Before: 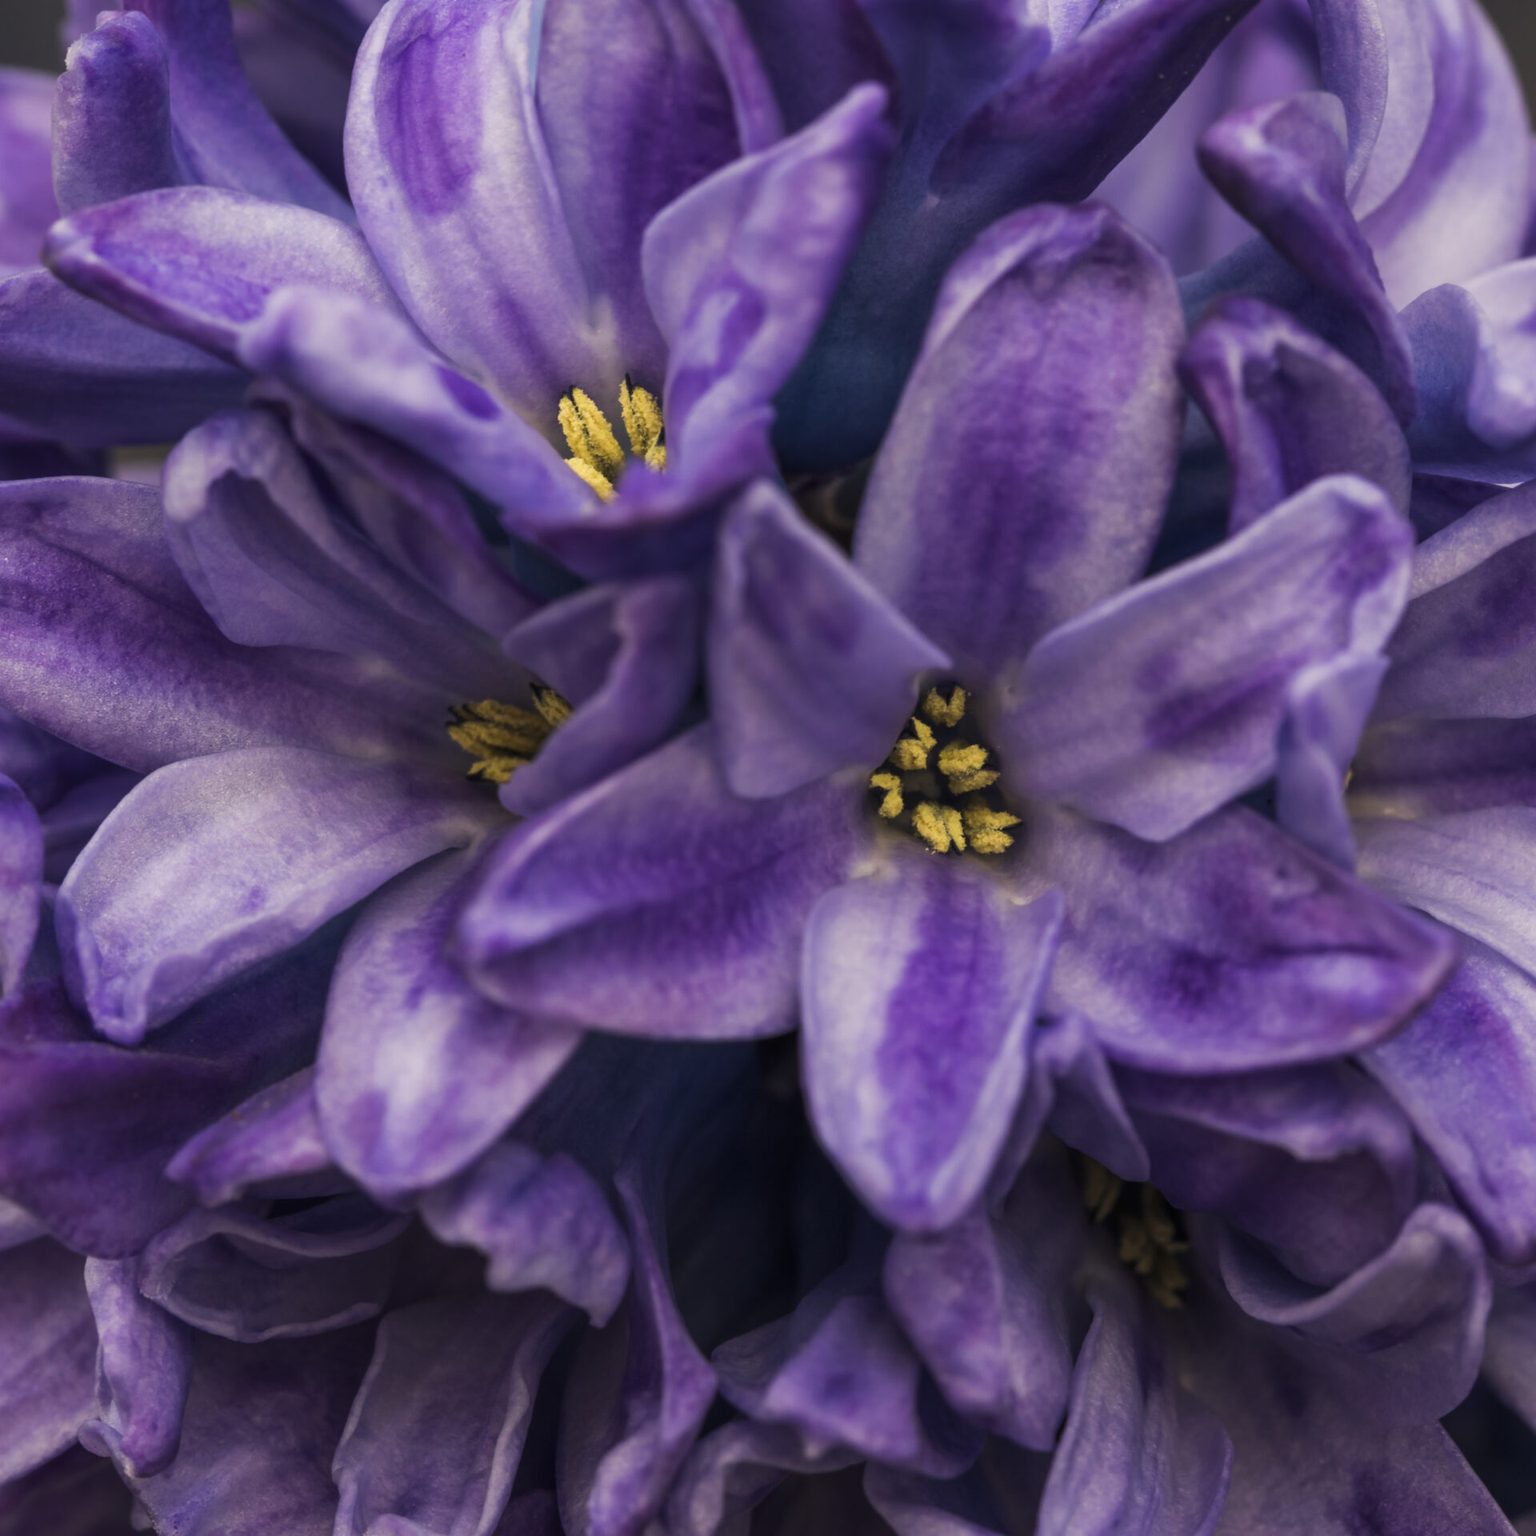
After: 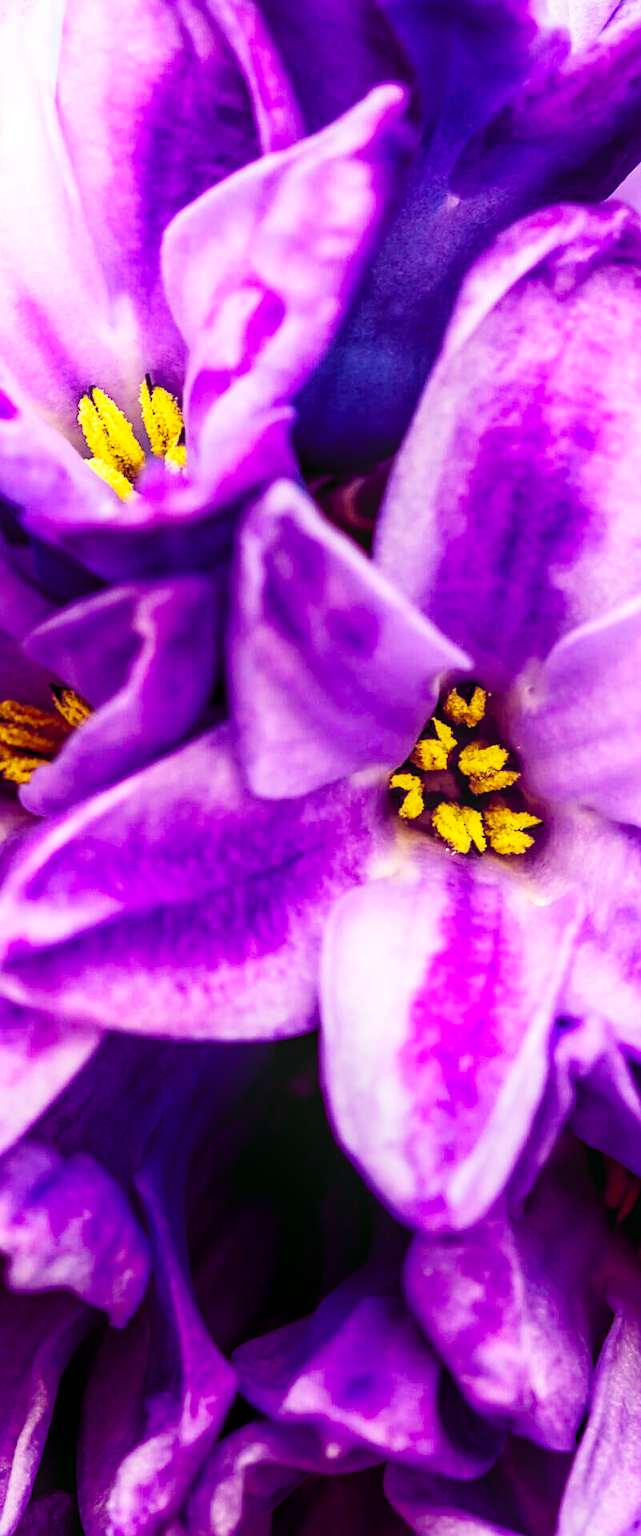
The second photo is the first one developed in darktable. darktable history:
local contrast: on, module defaults
base curve: curves: ch0 [(0, 0.003) (0.001, 0.002) (0.006, 0.004) (0.02, 0.022) (0.048, 0.086) (0.094, 0.234) (0.162, 0.431) (0.258, 0.629) (0.385, 0.8) (0.548, 0.918) (0.751, 0.988) (1, 1)], preserve colors none
sharpen: on, module defaults
crop: left 31.269%, right 26.994%
color balance rgb: global offset › chroma 0.279%, global offset › hue 319.16°, perceptual saturation grading › global saturation 24.953%, perceptual brilliance grading › mid-tones 10.333%, perceptual brilliance grading › shadows 15.112%, global vibrance 30.365%
shadows and highlights: shadows -89.85, highlights 91.24, soften with gaussian
